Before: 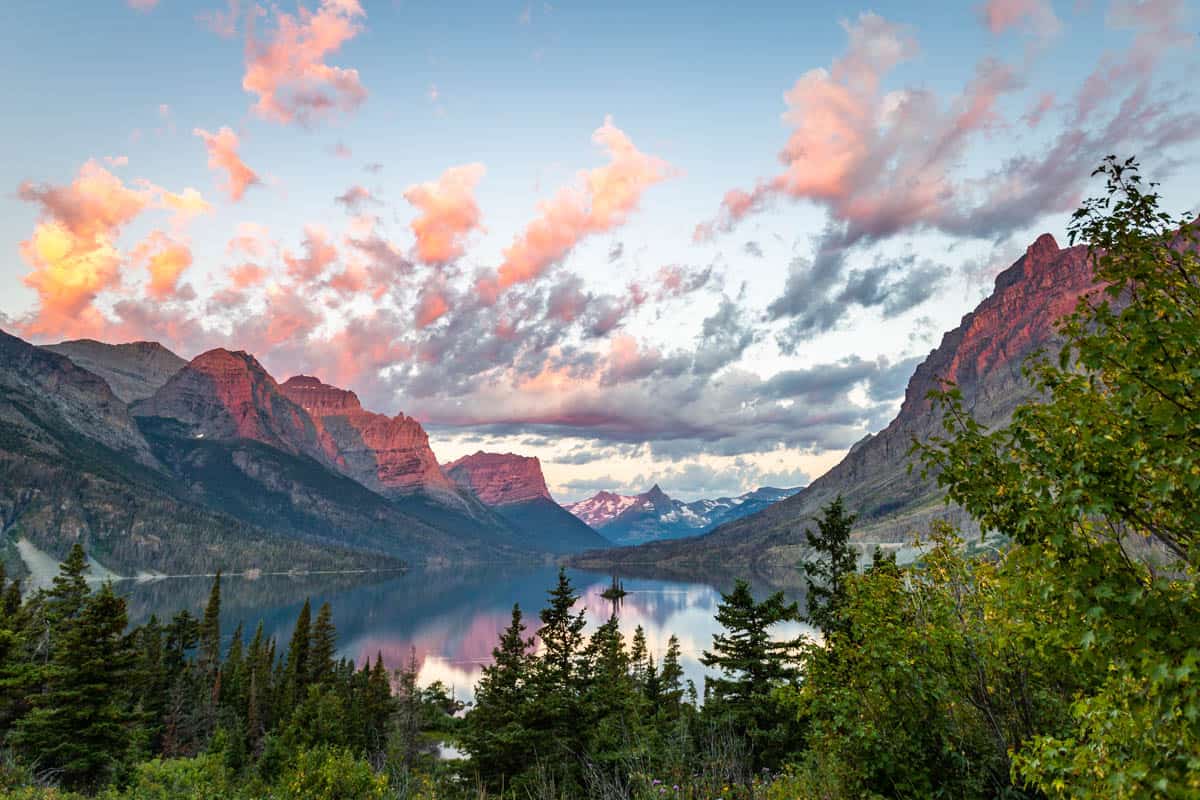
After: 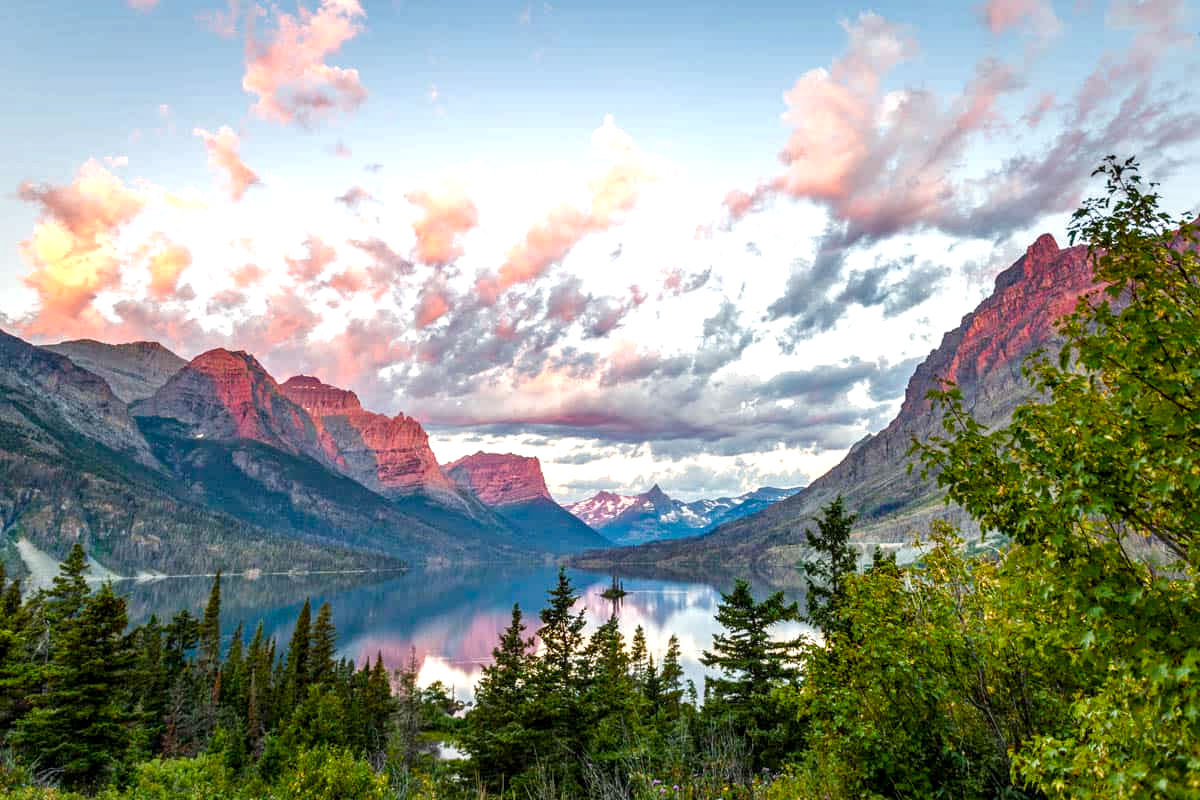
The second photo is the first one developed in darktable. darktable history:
color balance rgb: perceptual saturation grading › global saturation 20%, perceptual saturation grading › highlights -50%, perceptual saturation grading › shadows 30%, perceptual brilliance grading › global brilliance 10%, perceptual brilliance grading › shadows 15%
local contrast: on, module defaults
